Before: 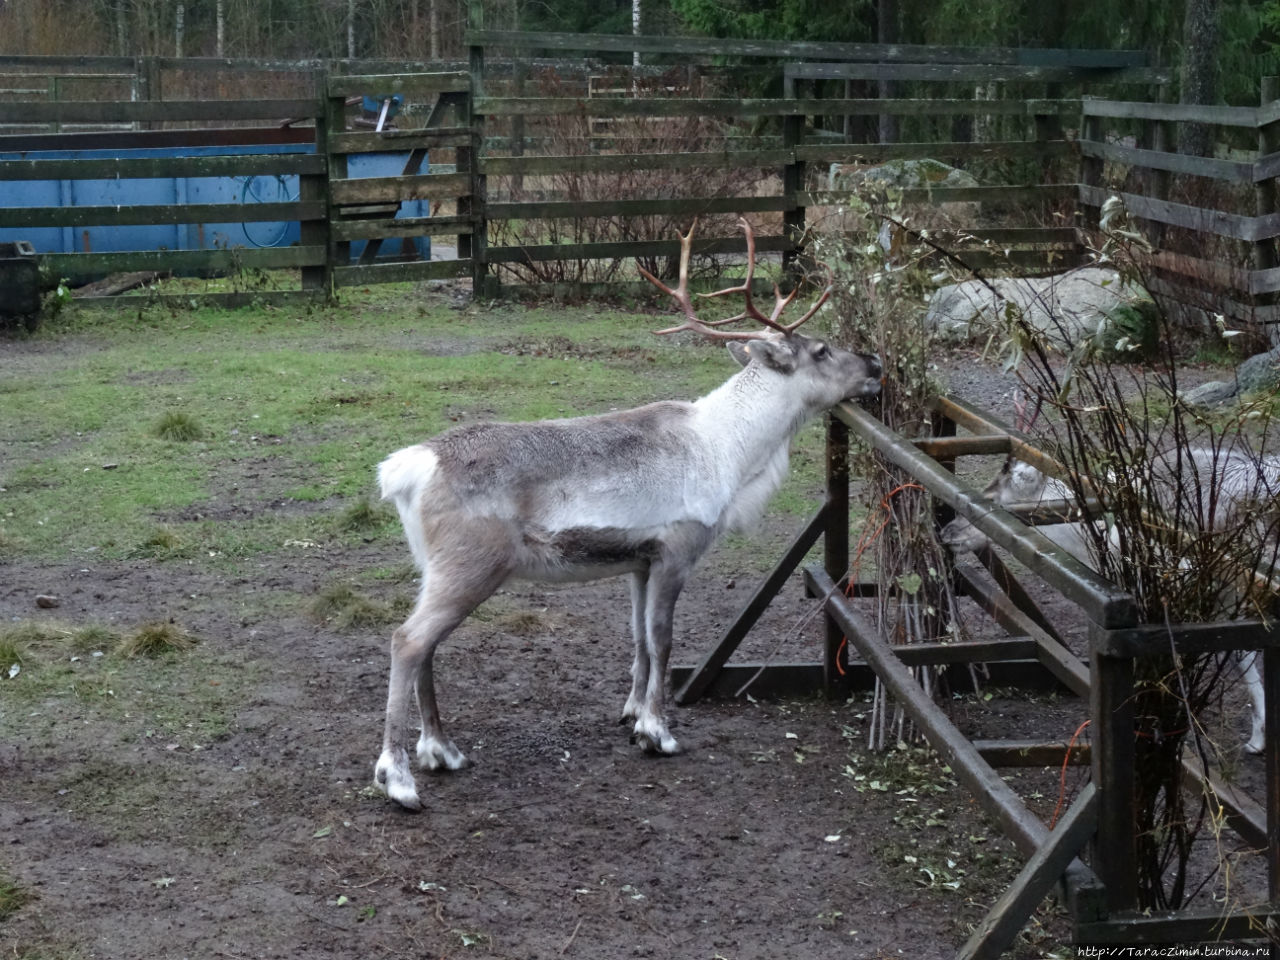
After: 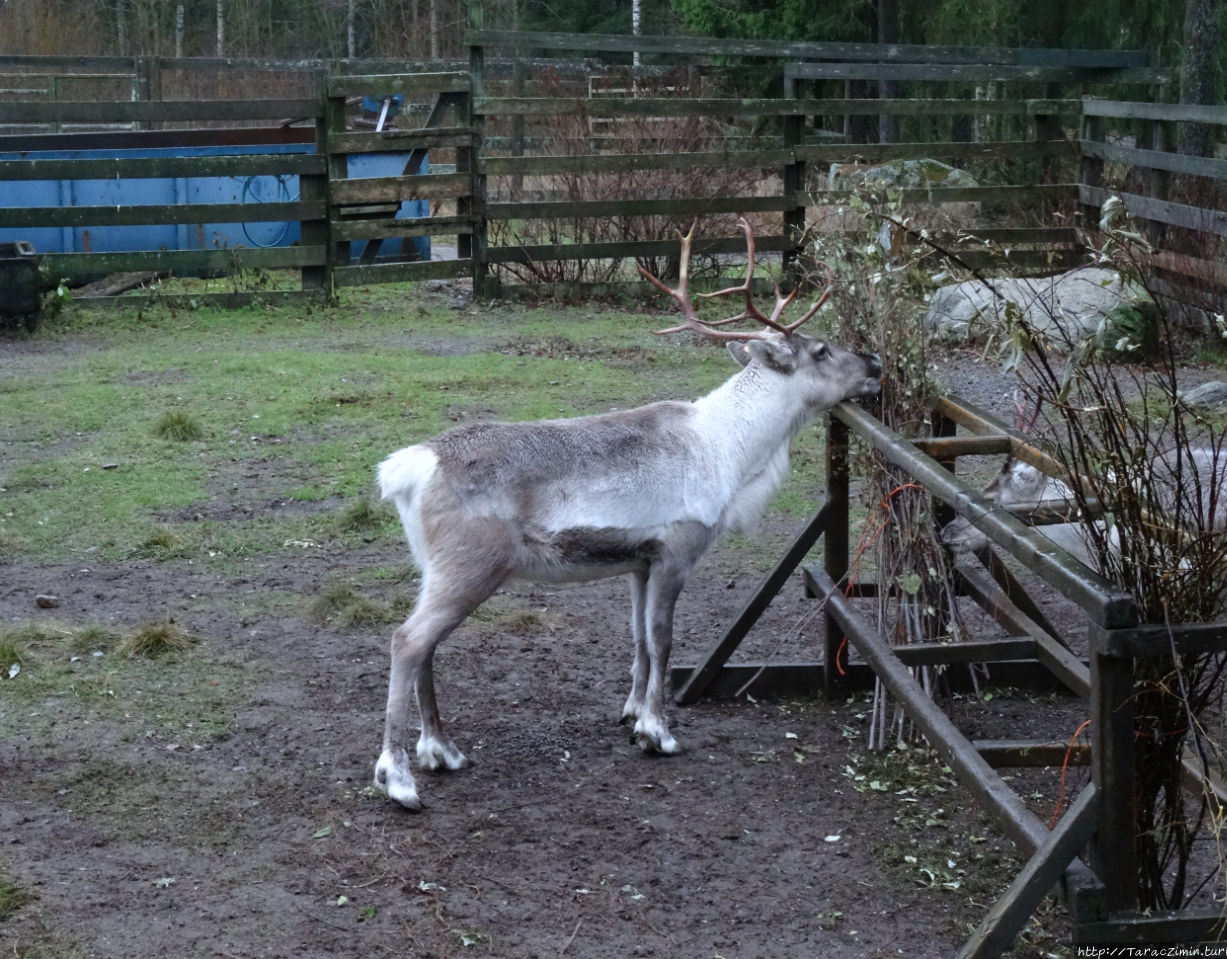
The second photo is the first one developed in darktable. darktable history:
white balance: red 0.974, blue 1.044
crop: right 4.126%, bottom 0.031%
